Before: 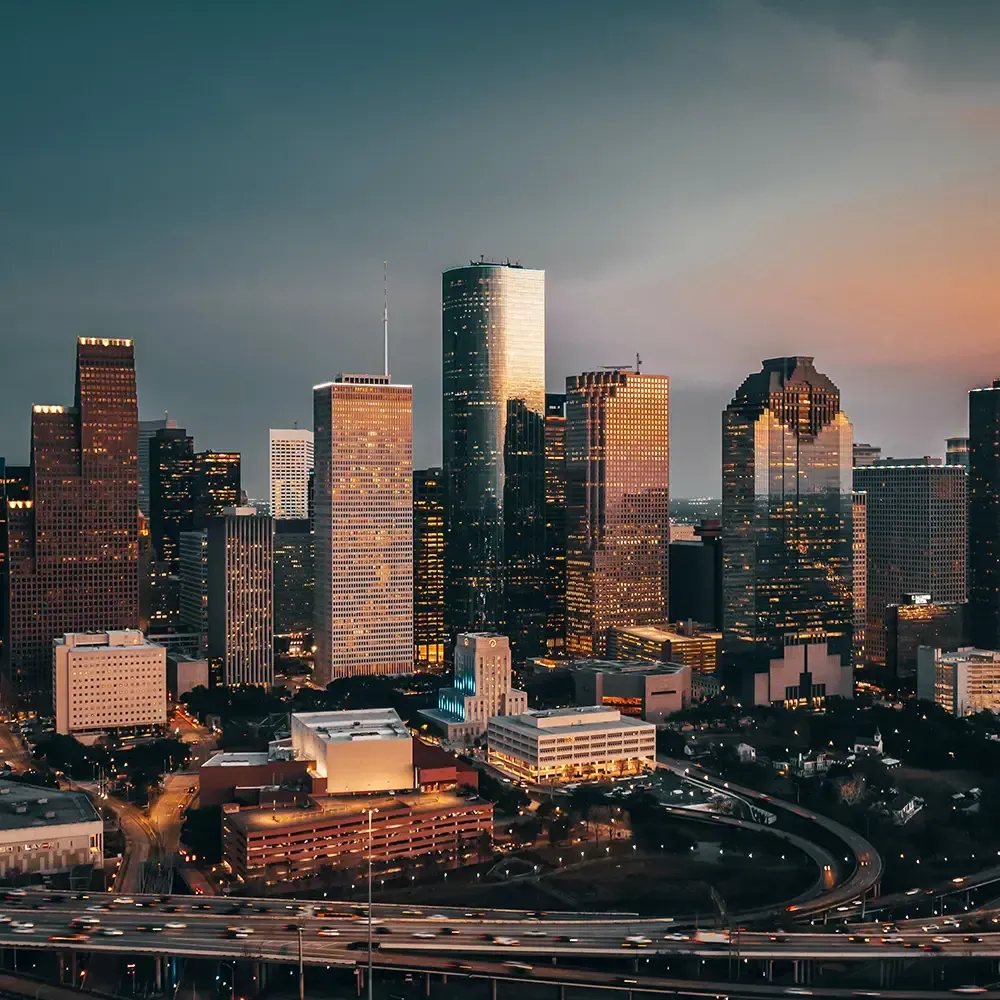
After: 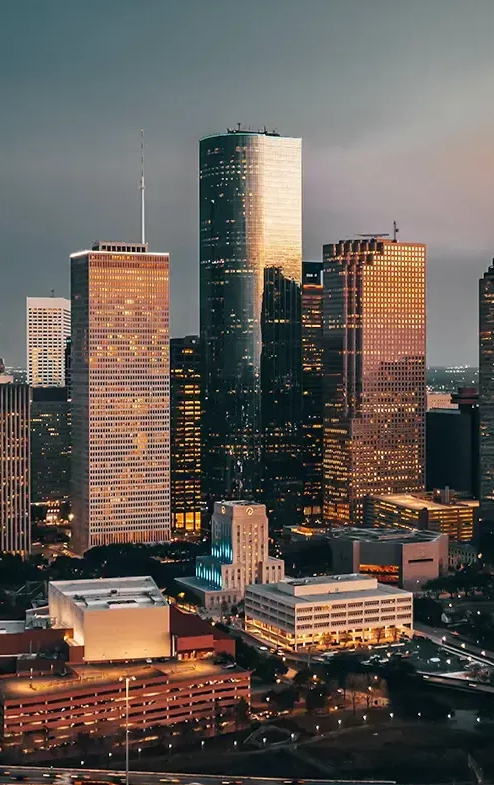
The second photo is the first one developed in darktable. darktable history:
crop and rotate: angle 0.02°, left 24.353%, top 13.219%, right 26.156%, bottom 8.224%
white balance: emerald 1
